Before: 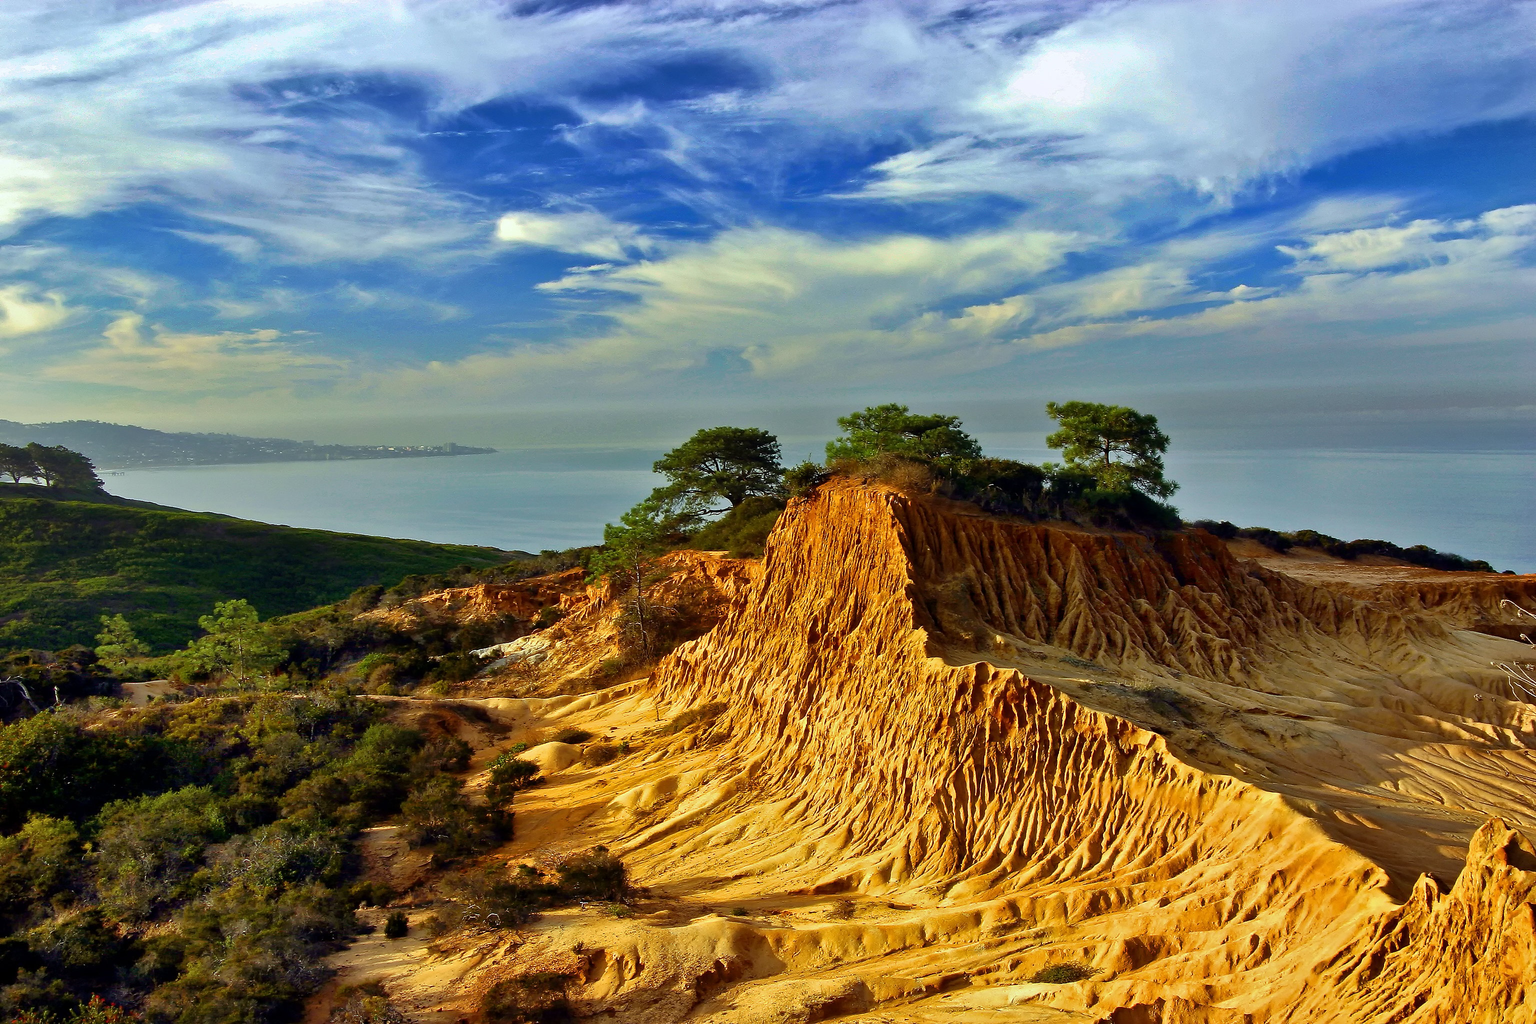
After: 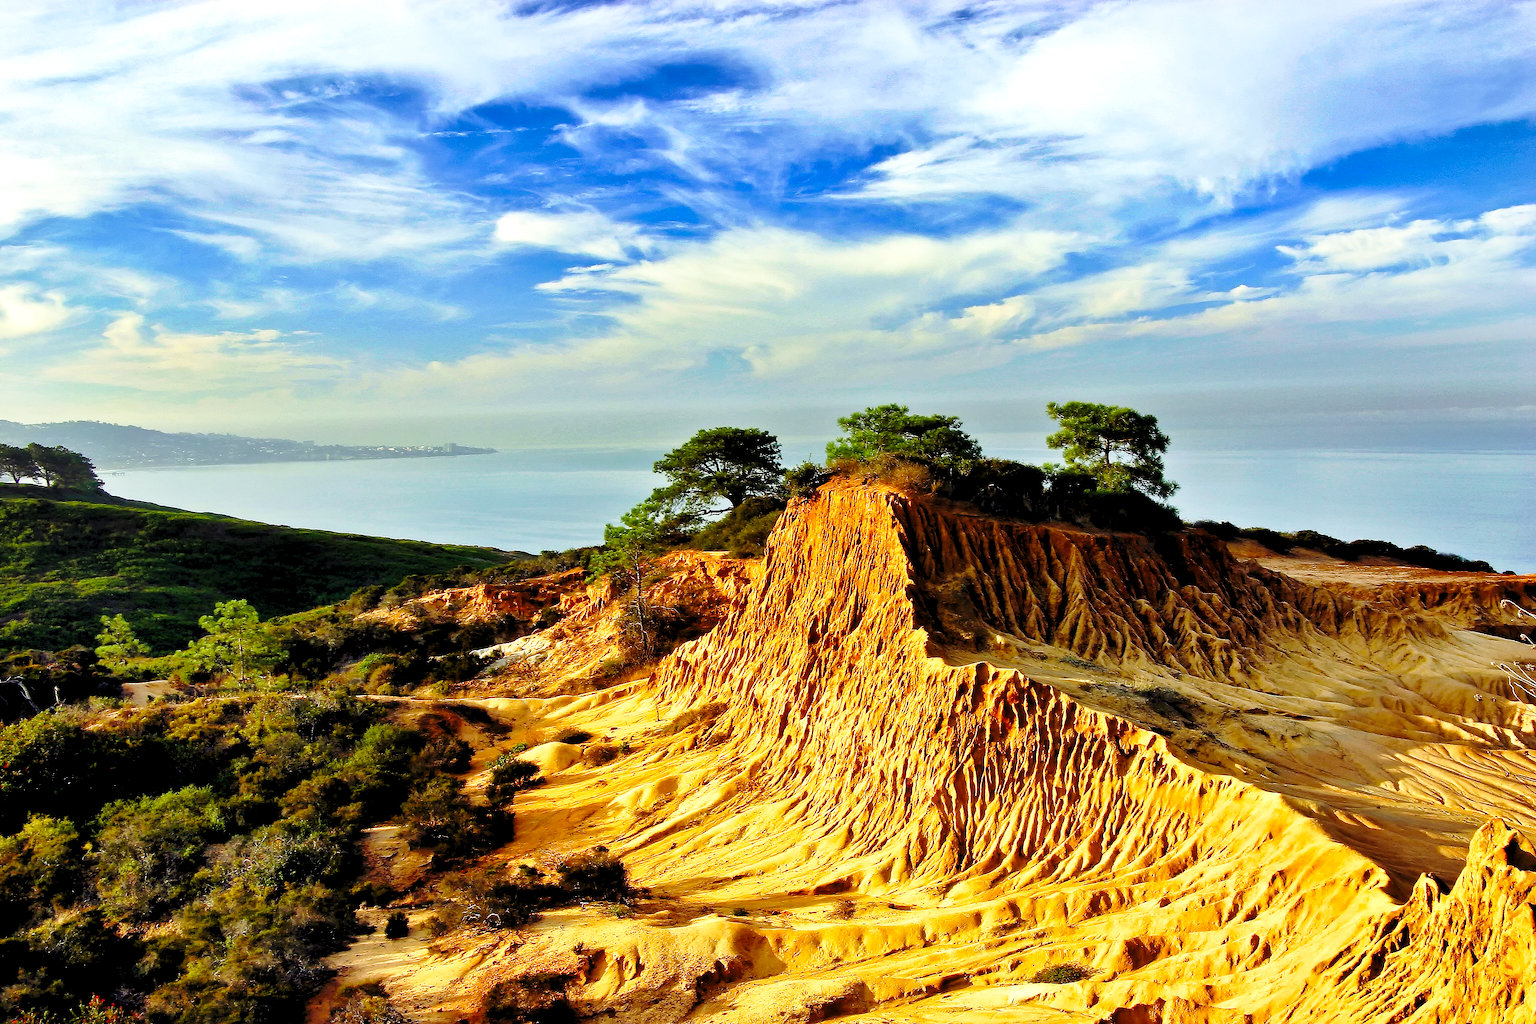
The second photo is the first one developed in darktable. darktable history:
base curve: curves: ch0 [(0, 0) (0.028, 0.03) (0.121, 0.232) (0.46, 0.748) (0.859, 0.968) (1, 1)], preserve colors none
levels: levels [0.073, 0.497, 0.972]
